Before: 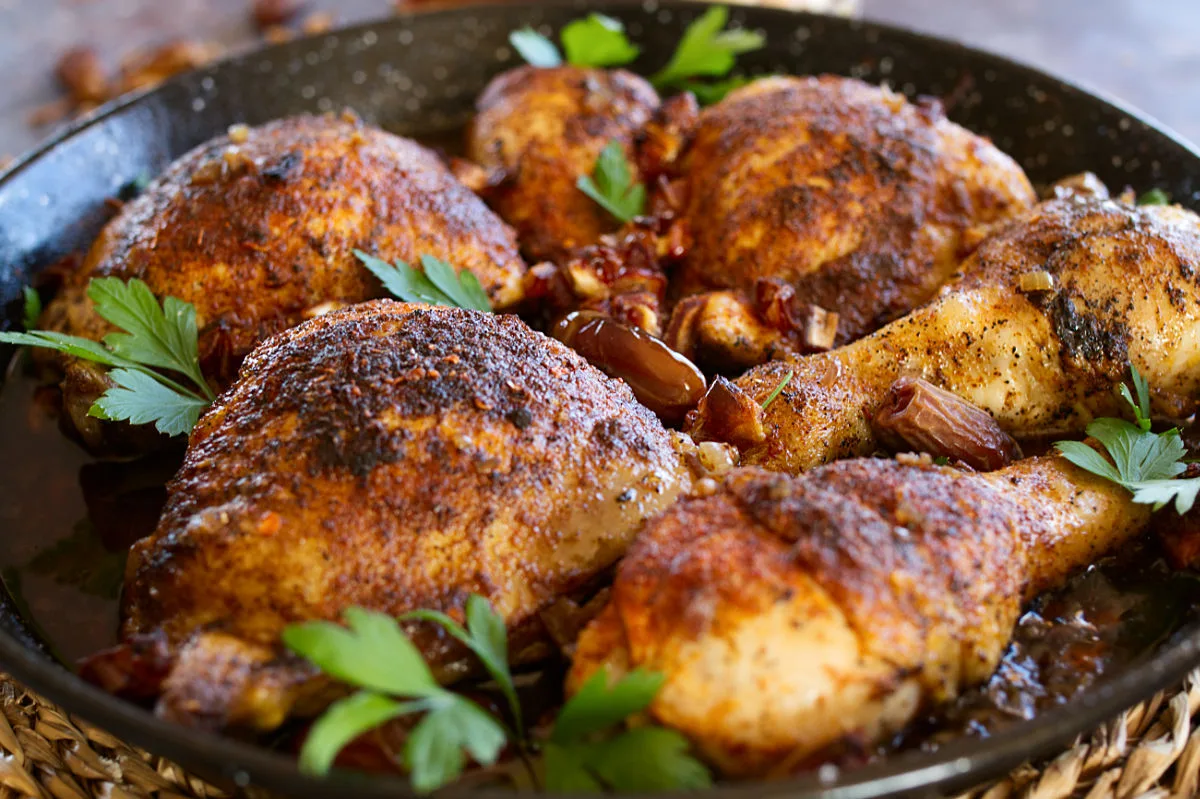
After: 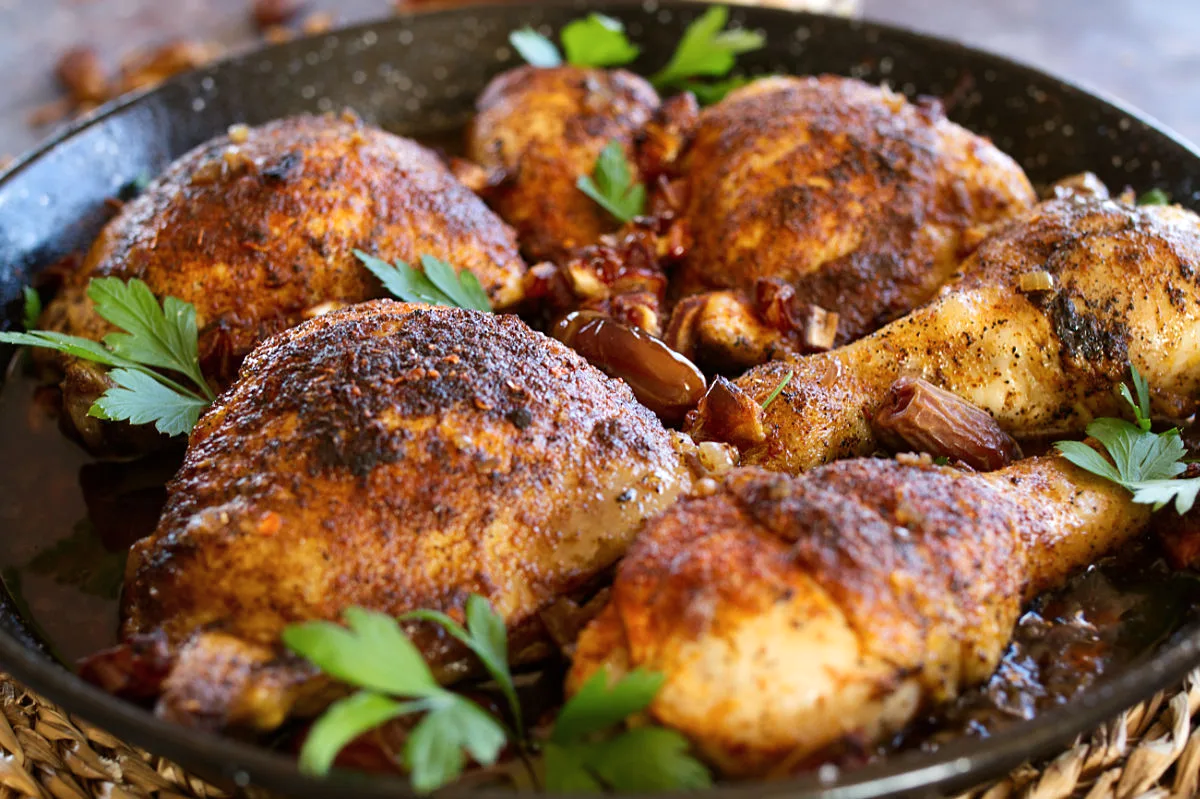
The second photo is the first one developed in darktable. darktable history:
shadows and highlights: radius 168.94, shadows 27.63, white point adjustment 3.11, highlights -68.3, soften with gaussian
